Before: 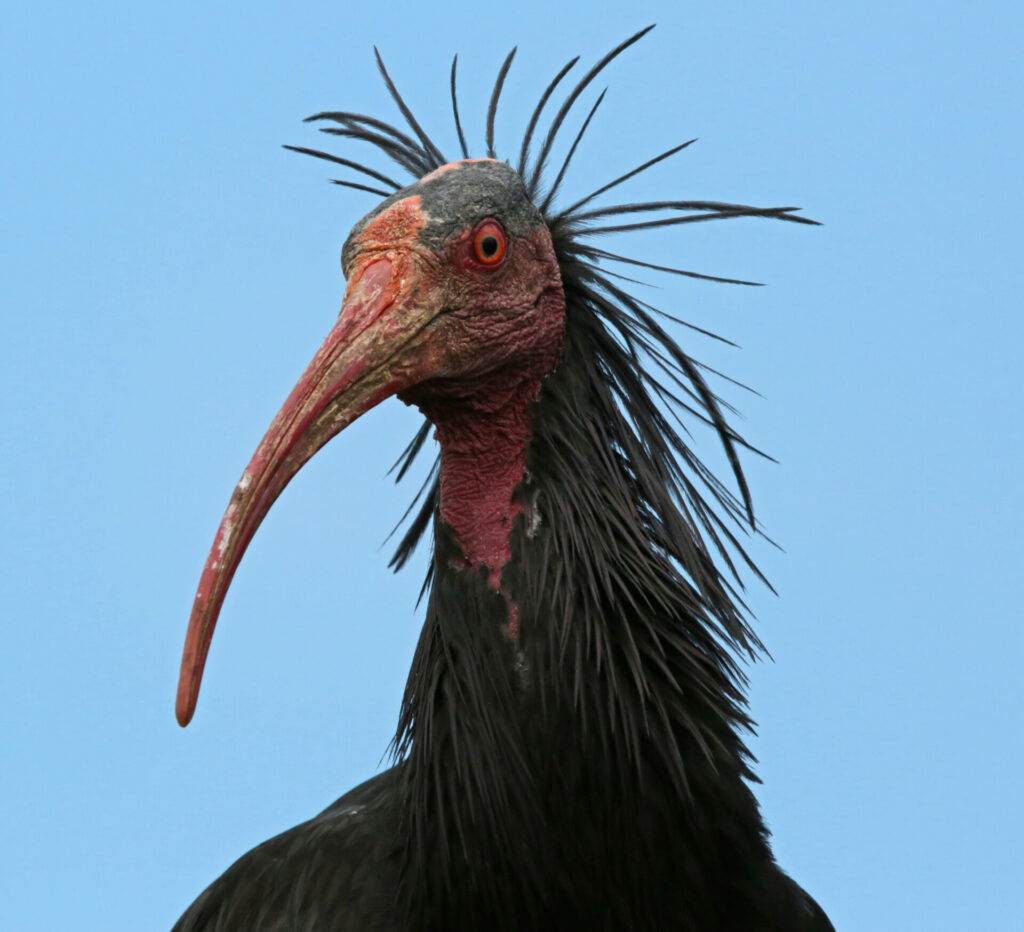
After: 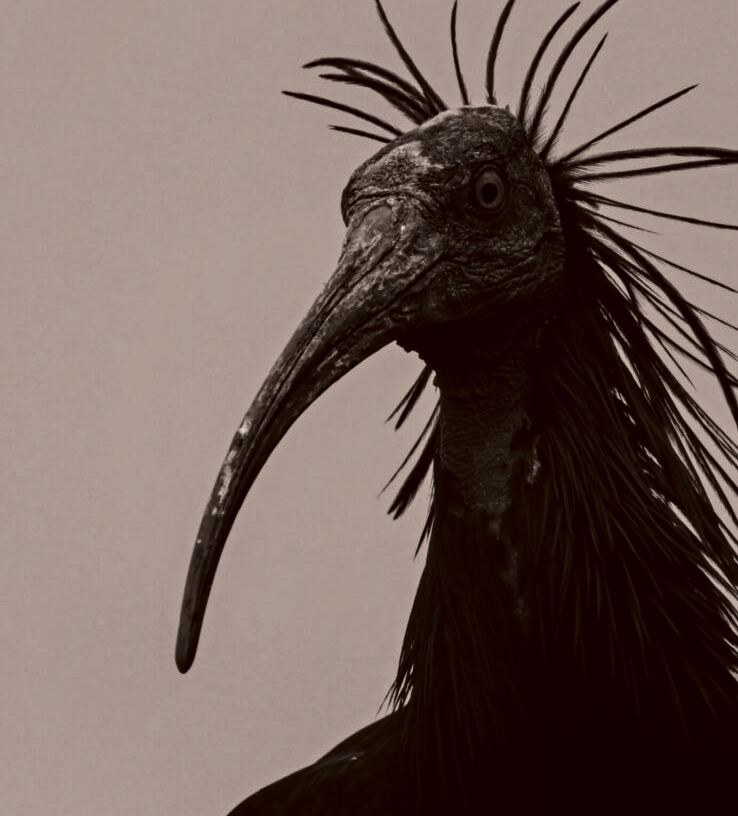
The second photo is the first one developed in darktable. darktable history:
contrast brightness saturation: contrast -0.03, brightness -0.59, saturation -1
bloom: size 3%, threshold 100%, strength 0%
crop: top 5.803%, right 27.864%, bottom 5.804%
tone curve: curves: ch0 [(0, 0) (0.091, 0.077) (0.389, 0.458) (0.745, 0.82) (0.844, 0.908) (0.909, 0.942) (1, 0.973)]; ch1 [(0, 0) (0.437, 0.404) (0.5, 0.5) (0.529, 0.55) (0.58, 0.6) (0.616, 0.649) (1, 1)]; ch2 [(0, 0) (0.442, 0.415) (0.5, 0.5) (0.535, 0.557) (0.585, 0.62) (1, 1)], color space Lab, independent channels, preserve colors none
local contrast: on, module defaults
color correction: highlights a* 6.27, highlights b* 8.19, shadows a* 5.94, shadows b* 7.23, saturation 0.9
